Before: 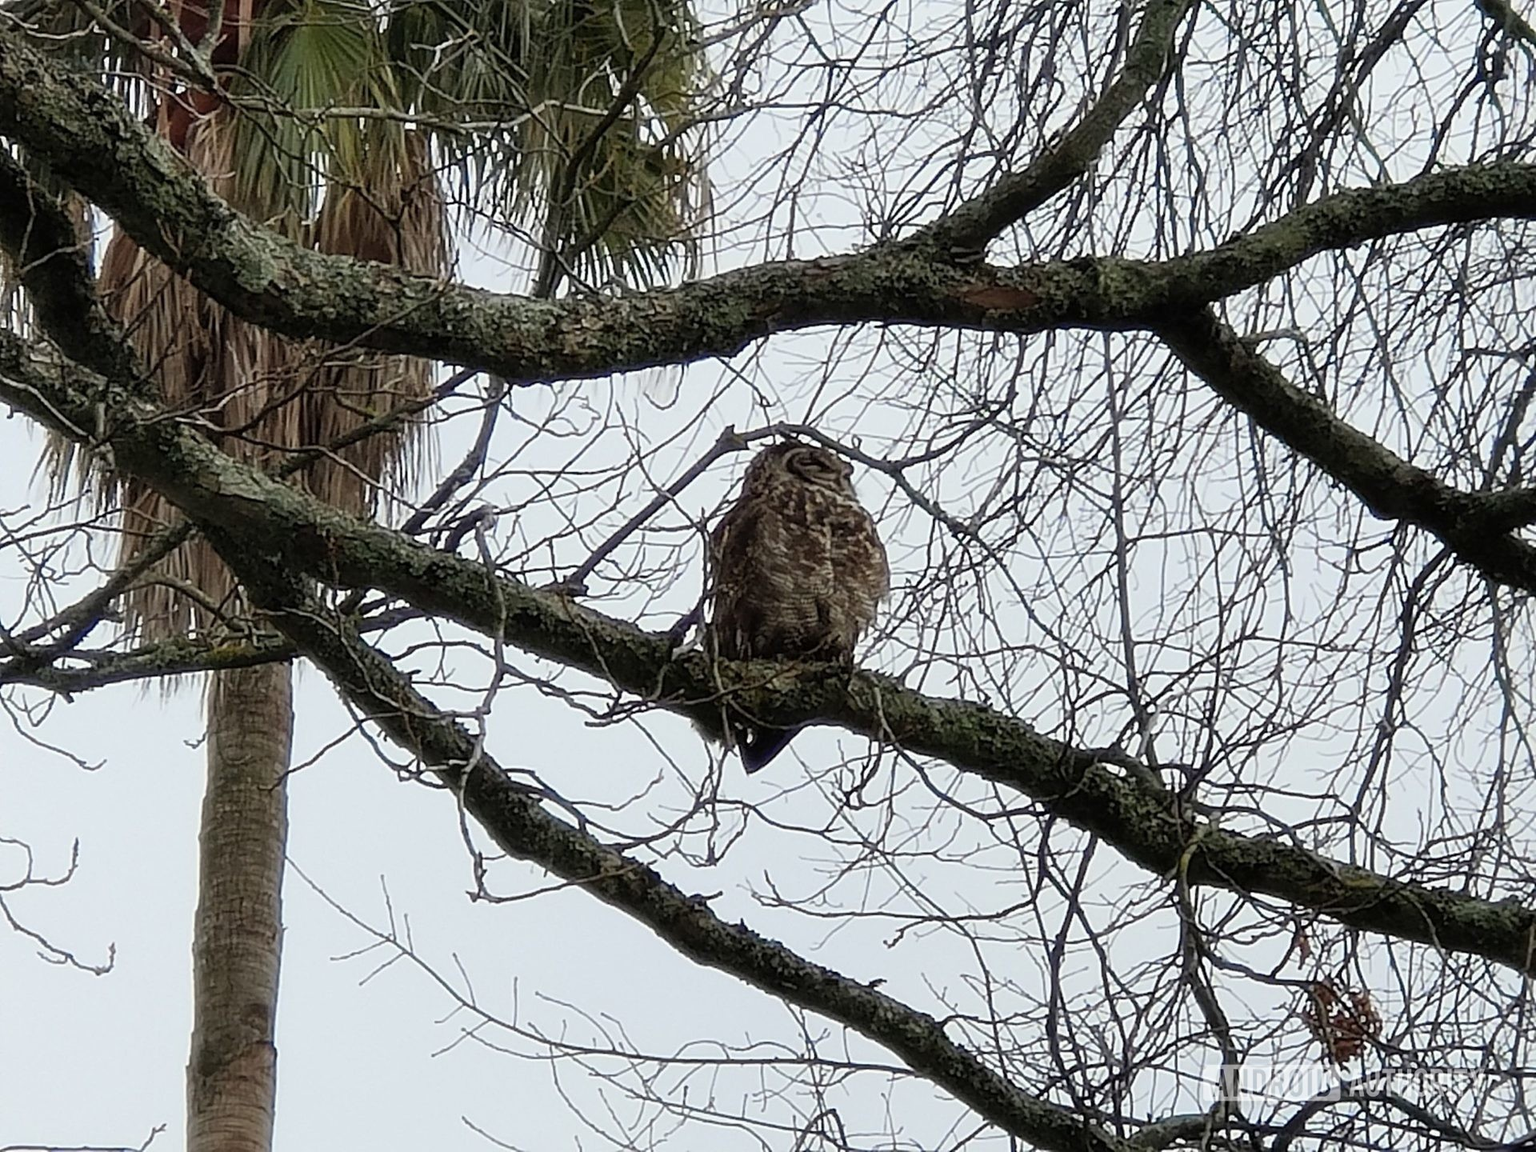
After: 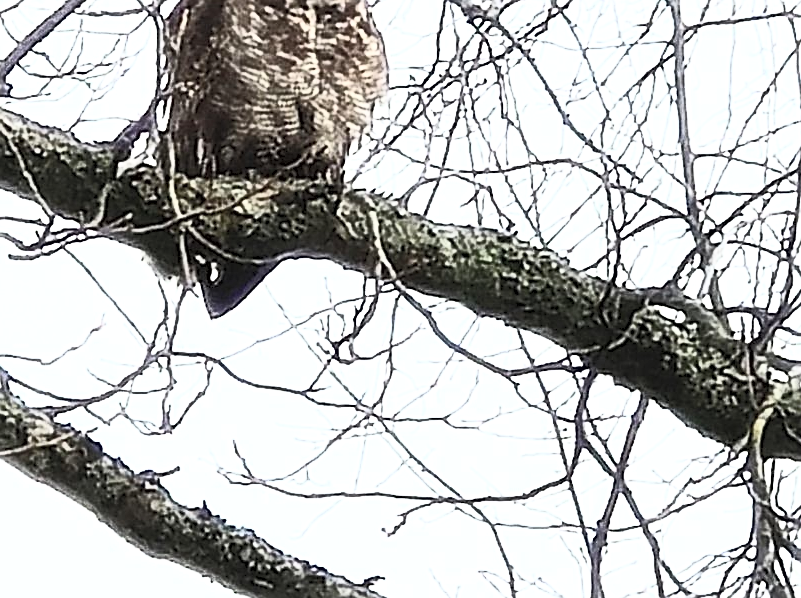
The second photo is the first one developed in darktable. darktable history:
exposure: exposure 1 EV, compensate highlight preservation false
sharpen: on, module defaults
crop: left 37.677%, top 45.061%, right 20.59%, bottom 13.343%
contrast brightness saturation: contrast 0.559, brightness 0.577, saturation -0.328
